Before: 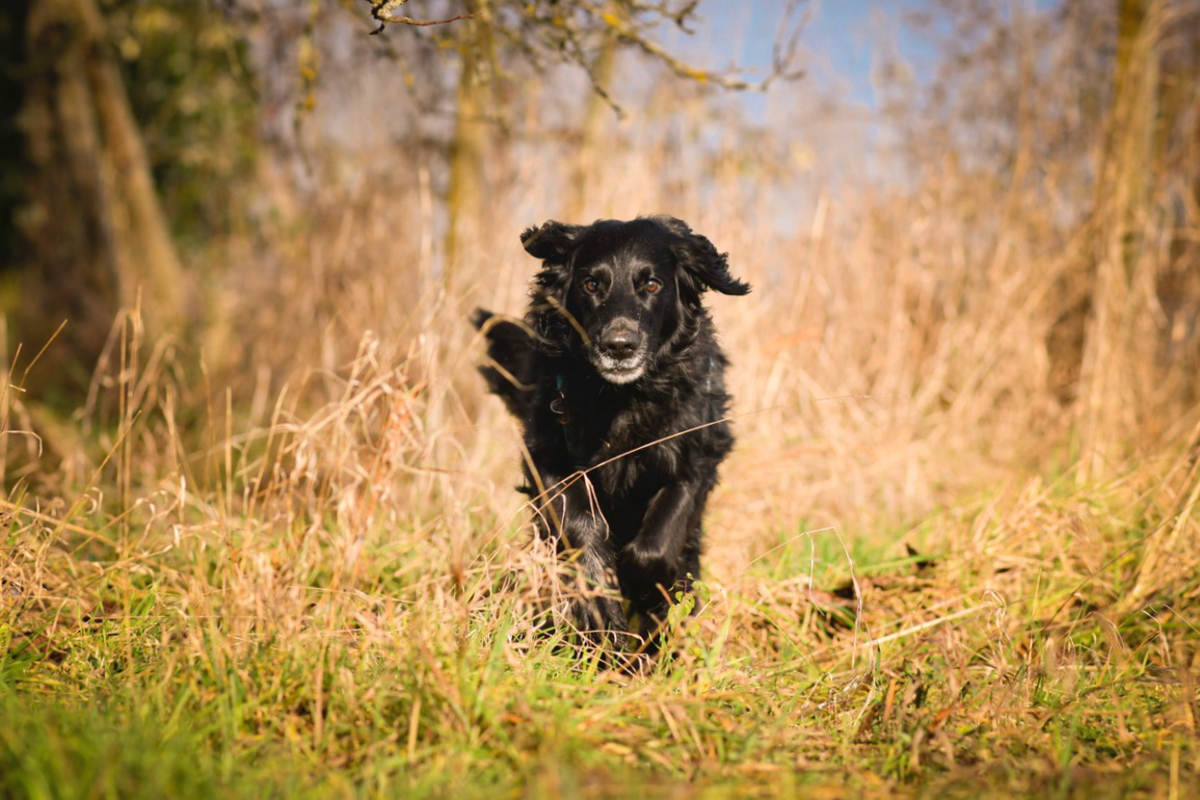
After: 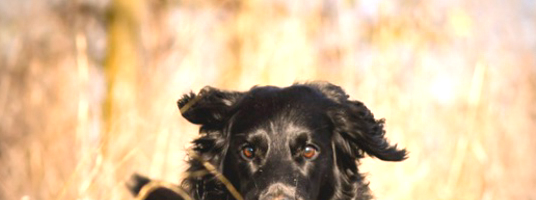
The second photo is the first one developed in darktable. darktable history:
crop: left 28.64%, top 16.832%, right 26.637%, bottom 58.055%
vignetting: on, module defaults
exposure: exposure 0.781 EV, compensate highlight preservation false
